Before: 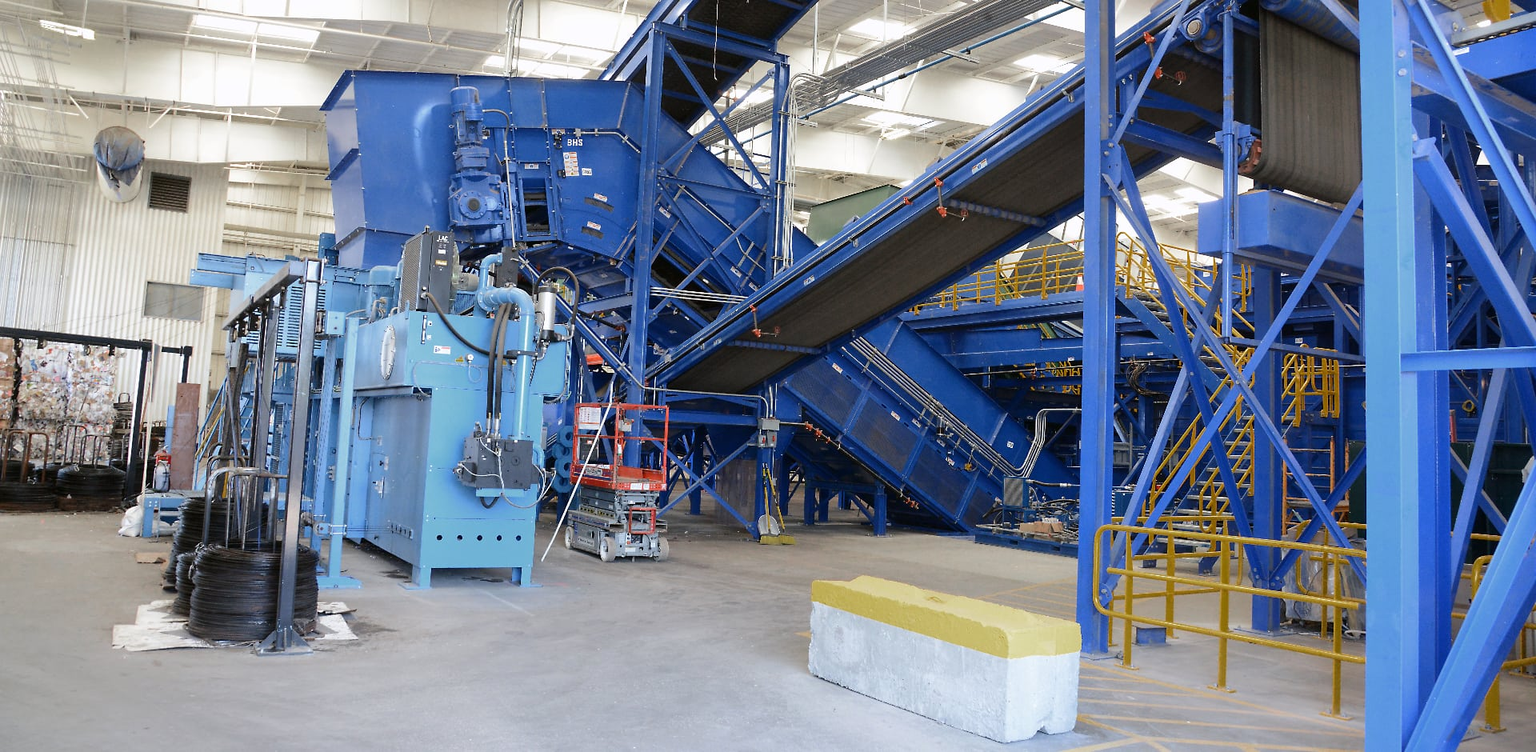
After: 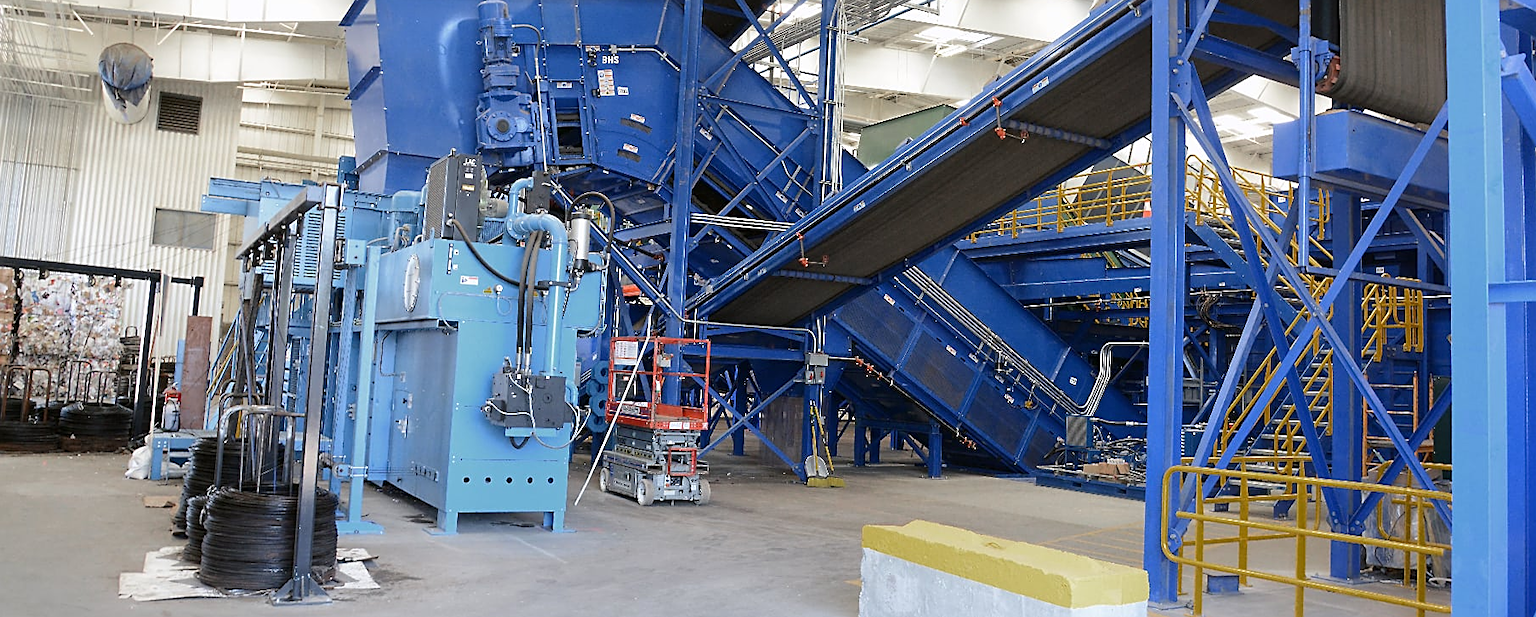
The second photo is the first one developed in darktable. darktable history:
sharpen: on, module defaults
crop and rotate: angle 0.037°, top 11.526%, right 5.81%, bottom 11.082%
